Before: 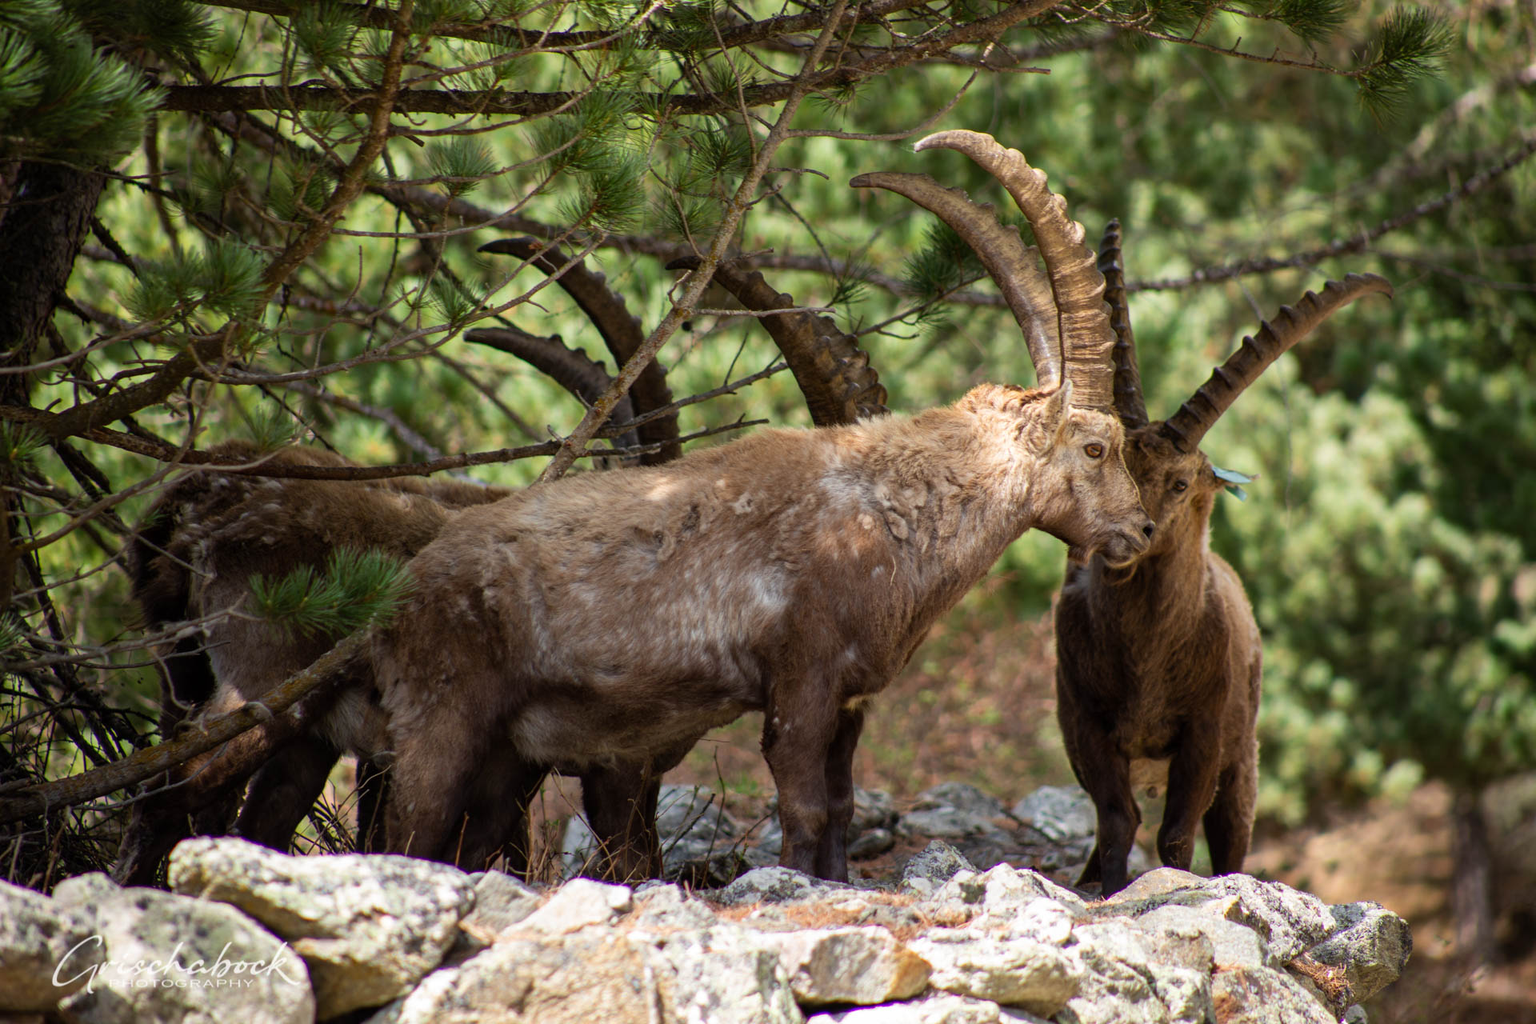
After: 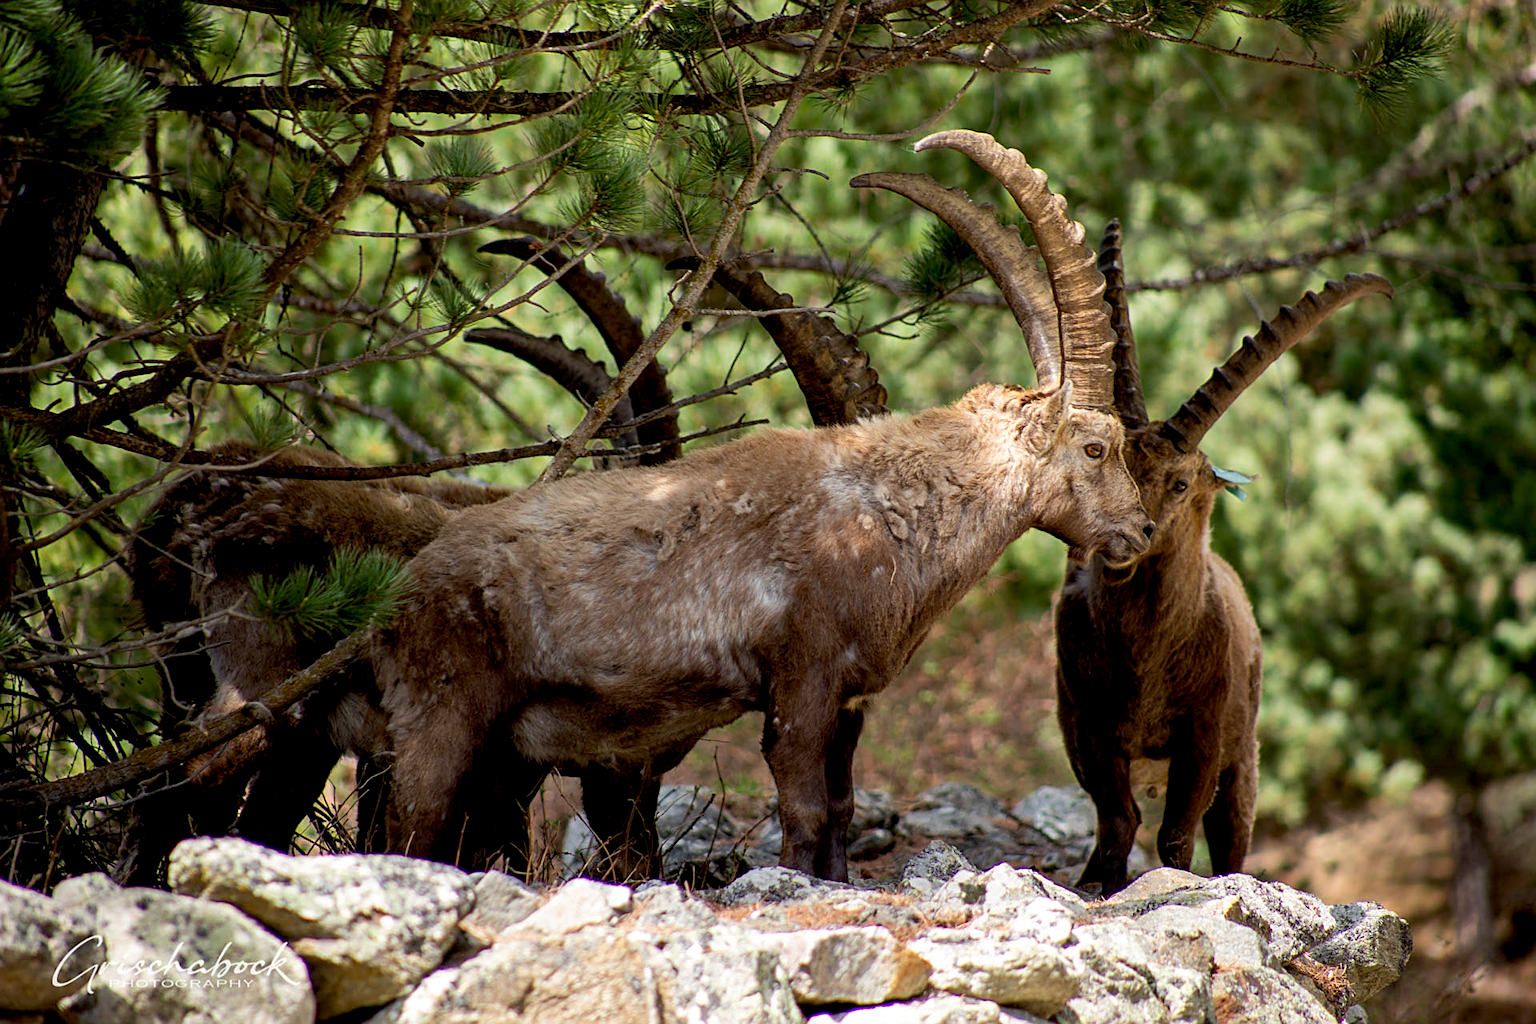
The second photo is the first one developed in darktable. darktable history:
tone equalizer: edges refinement/feathering 500, mask exposure compensation -1.57 EV, preserve details no
exposure: black level correction 0.01, exposure 0.017 EV, compensate highlight preservation false
sharpen: on, module defaults
